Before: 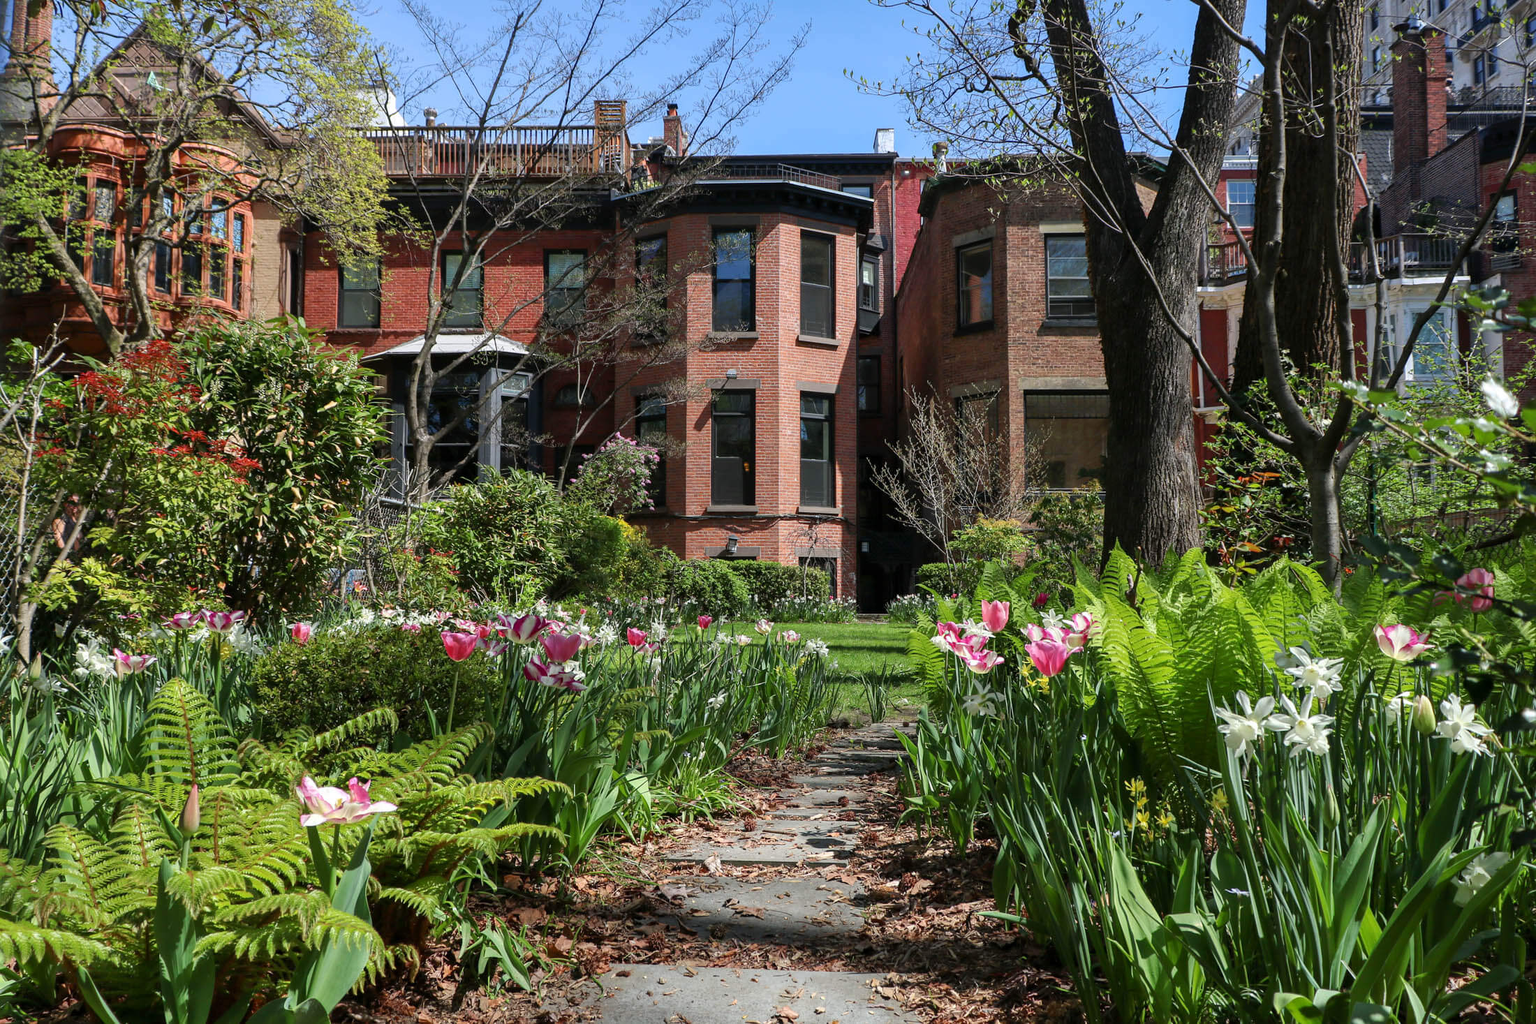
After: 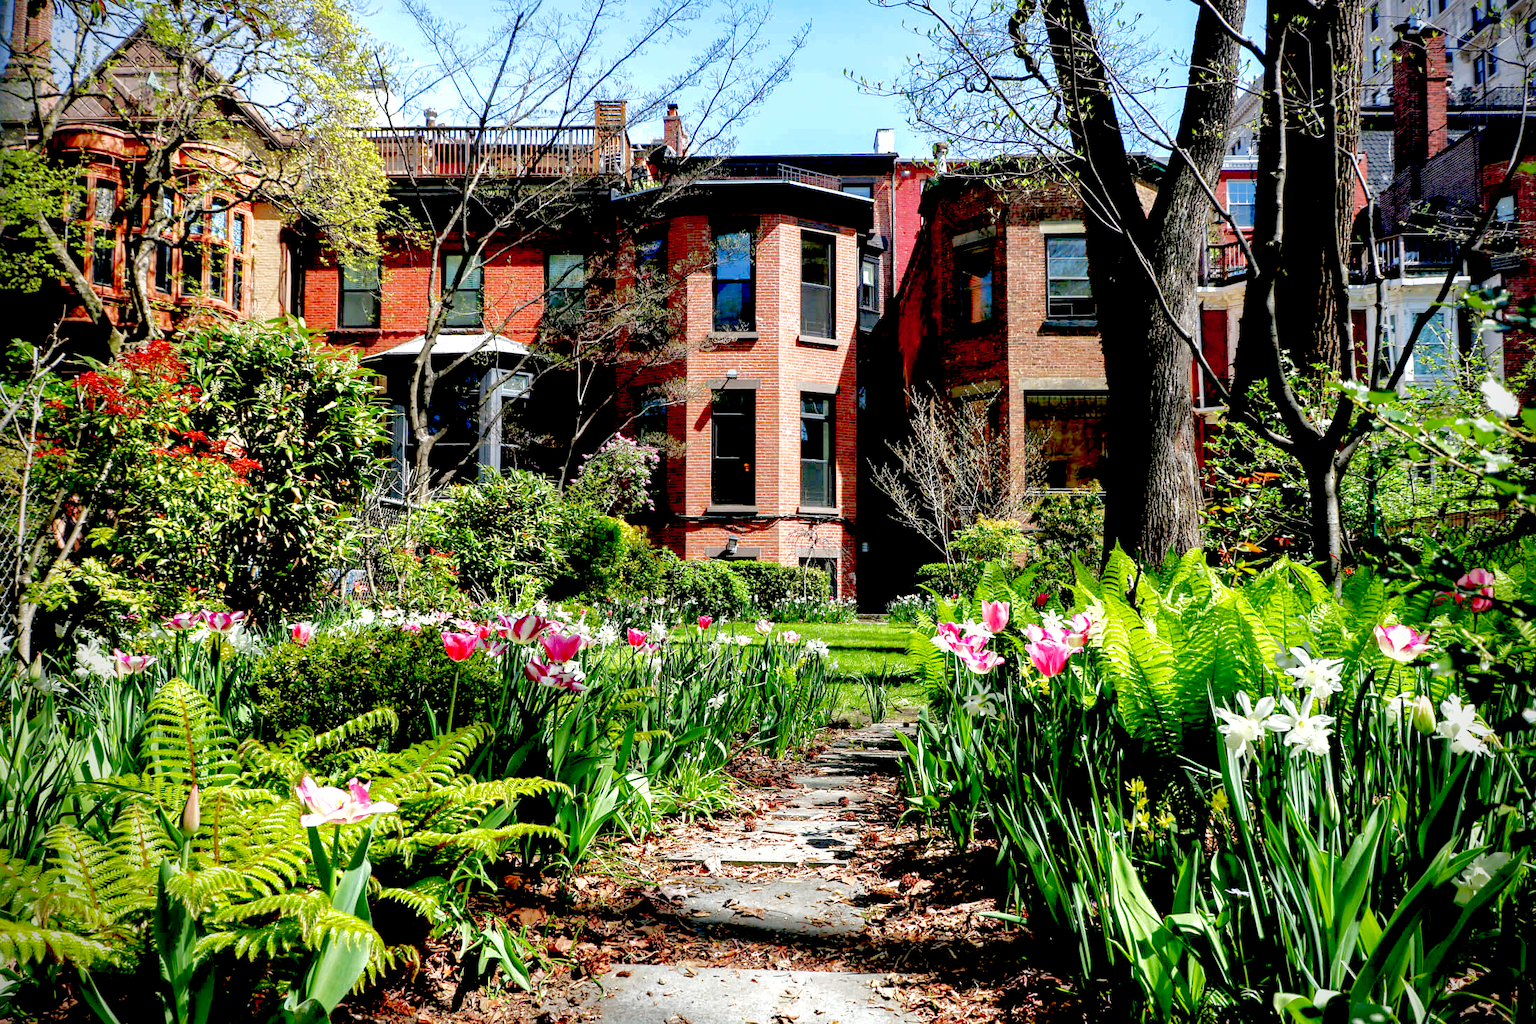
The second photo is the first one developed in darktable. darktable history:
exposure: black level correction 0.033, exposure 0.909 EV, compensate exposure bias true, compensate highlight preservation false
vignetting: fall-off radius 45.88%, brightness -0.603, saturation -0.001, center (0.04, -0.095), unbound false
shadows and highlights: shadows 39.32, highlights -59.77
base curve: curves: ch0 [(0, 0) (0.204, 0.334) (0.55, 0.733) (1, 1)], preserve colors none
